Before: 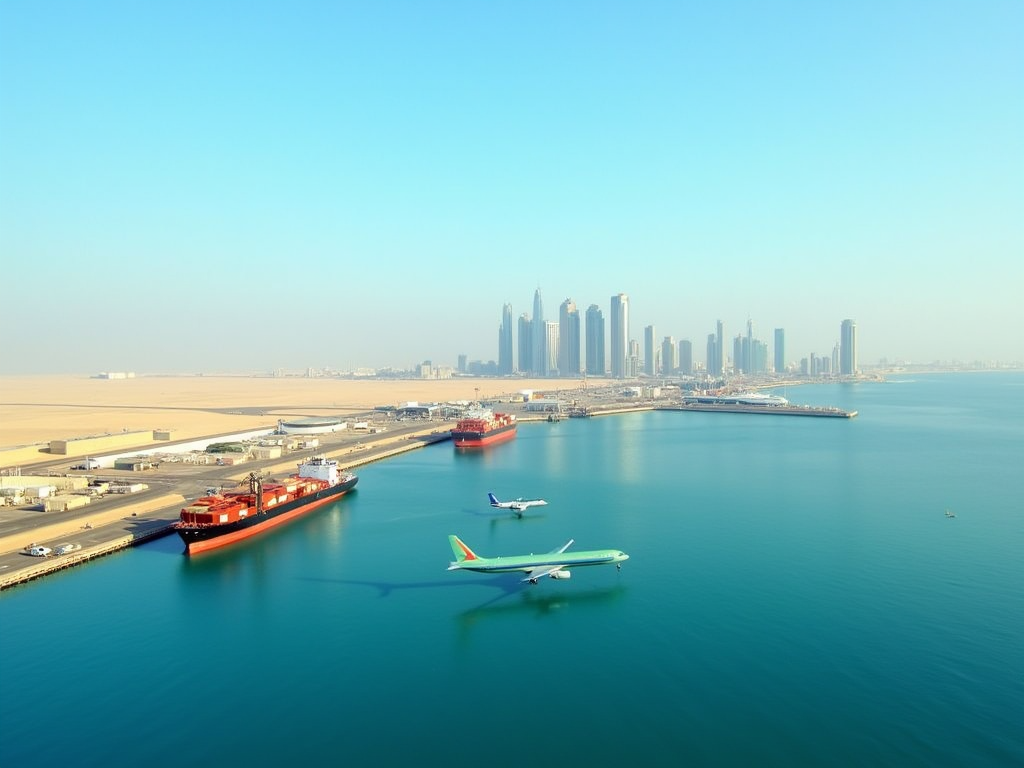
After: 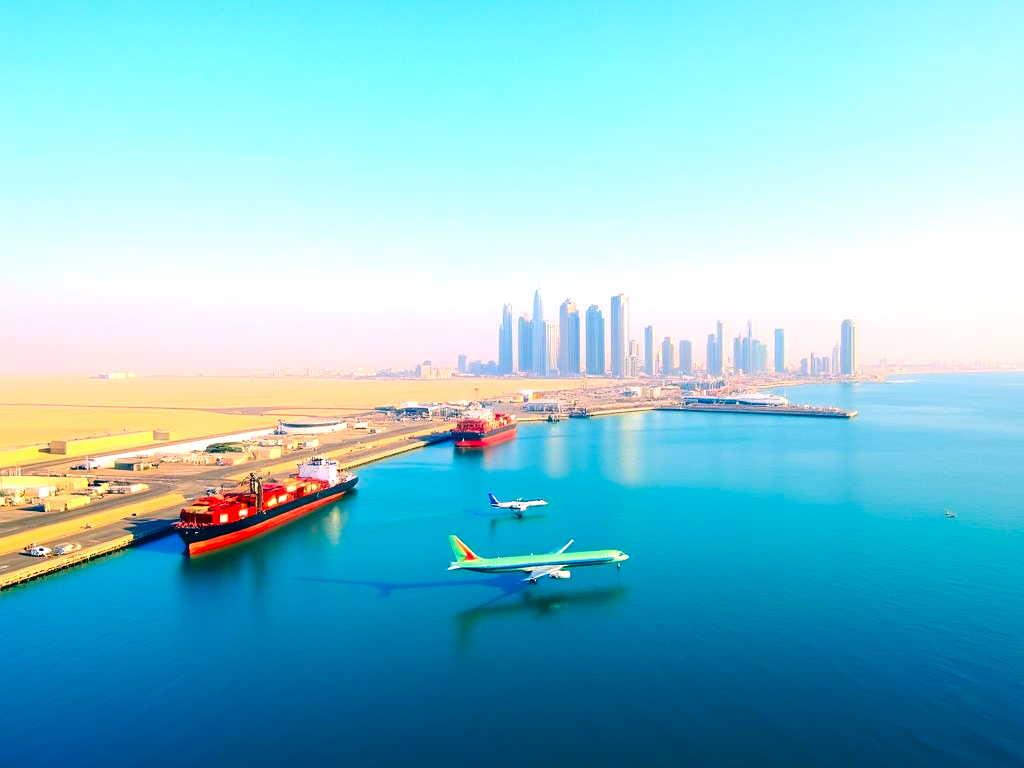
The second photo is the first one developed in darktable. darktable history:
exposure: black level correction 0.004, exposure 0.014 EV, compensate highlight preservation false
contrast brightness saturation: contrast 0.13, brightness -0.05, saturation 0.16
tone equalizer: -8 EV -0.417 EV, -7 EV -0.389 EV, -6 EV -0.333 EV, -5 EV -0.222 EV, -3 EV 0.222 EV, -2 EV 0.333 EV, -1 EV 0.389 EV, +0 EV 0.417 EV, edges refinement/feathering 500, mask exposure compensation -1.57 EV, preserve details no
color correction: highlights a* 17.03, highlights b* 0.205, shadows a* -15.38, shadows b* -14.56, saturation 1.5
